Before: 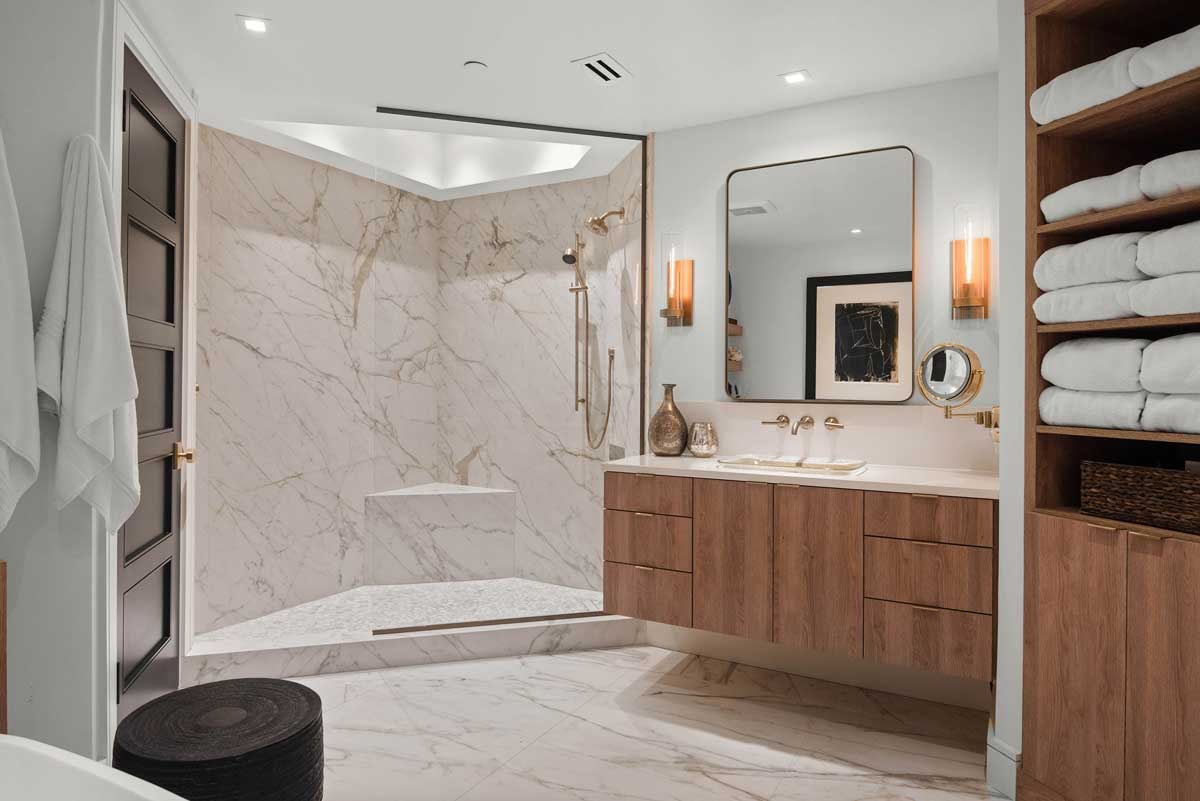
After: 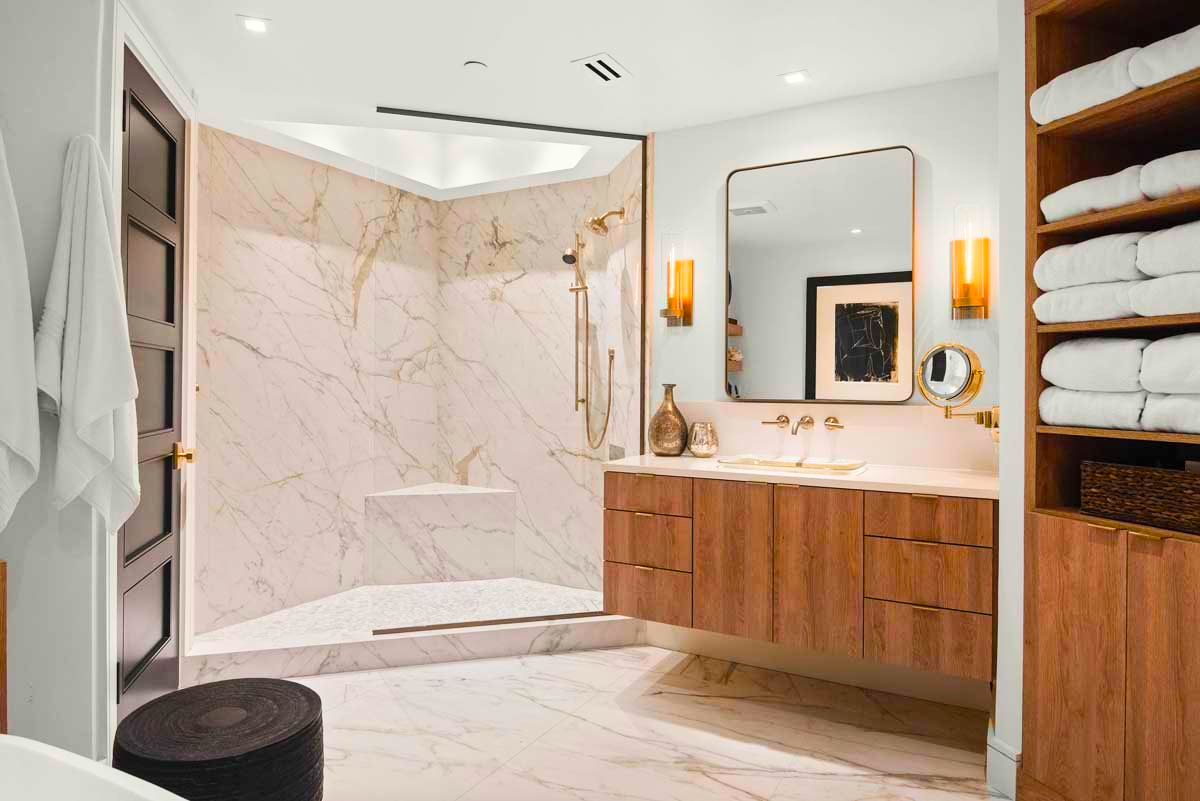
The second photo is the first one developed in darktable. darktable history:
contrast brightness saturation: contrast 0.2, brightness 0.16, saturation 0.22
color balance rgb: linear chroma grading › global chroma 15%, perceptual saturation grading › global saturation 30%
